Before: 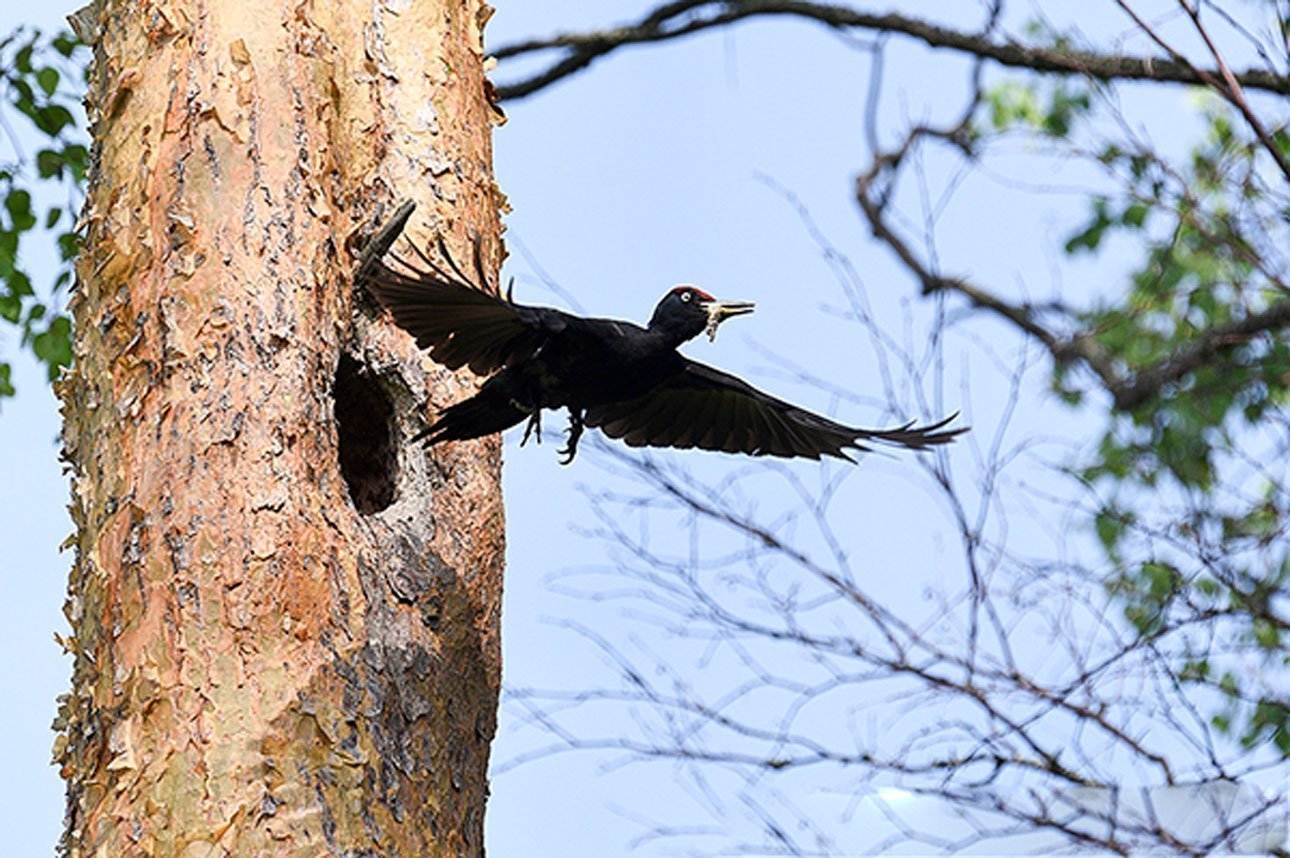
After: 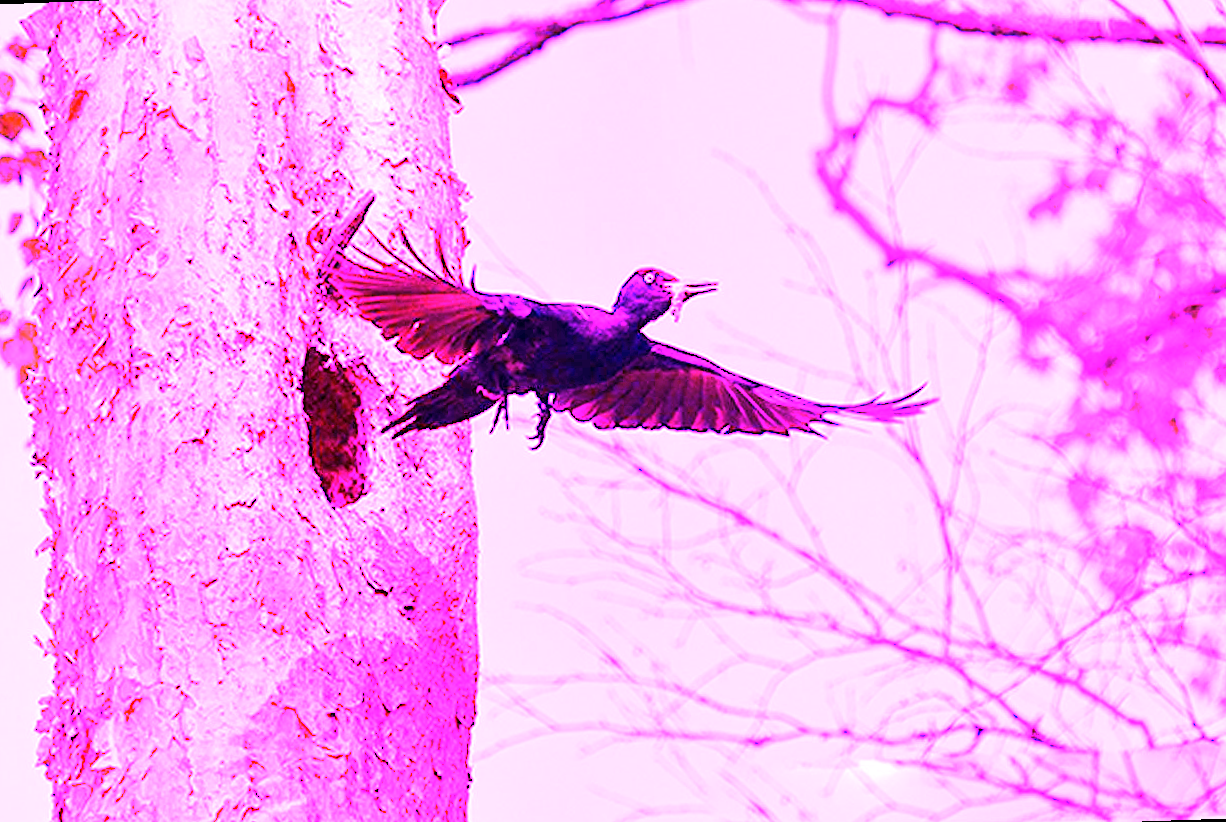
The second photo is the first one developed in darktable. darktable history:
rotate and perspective: rotation -2.12°, lens shift (vertical) 0.009, lens shift (horizontal) -0.008, automatic cropping original format, crop left 0.036, crop right 0.964, crop top 0.05, crop bottom 0.959
white balance: red 8, blue 8
